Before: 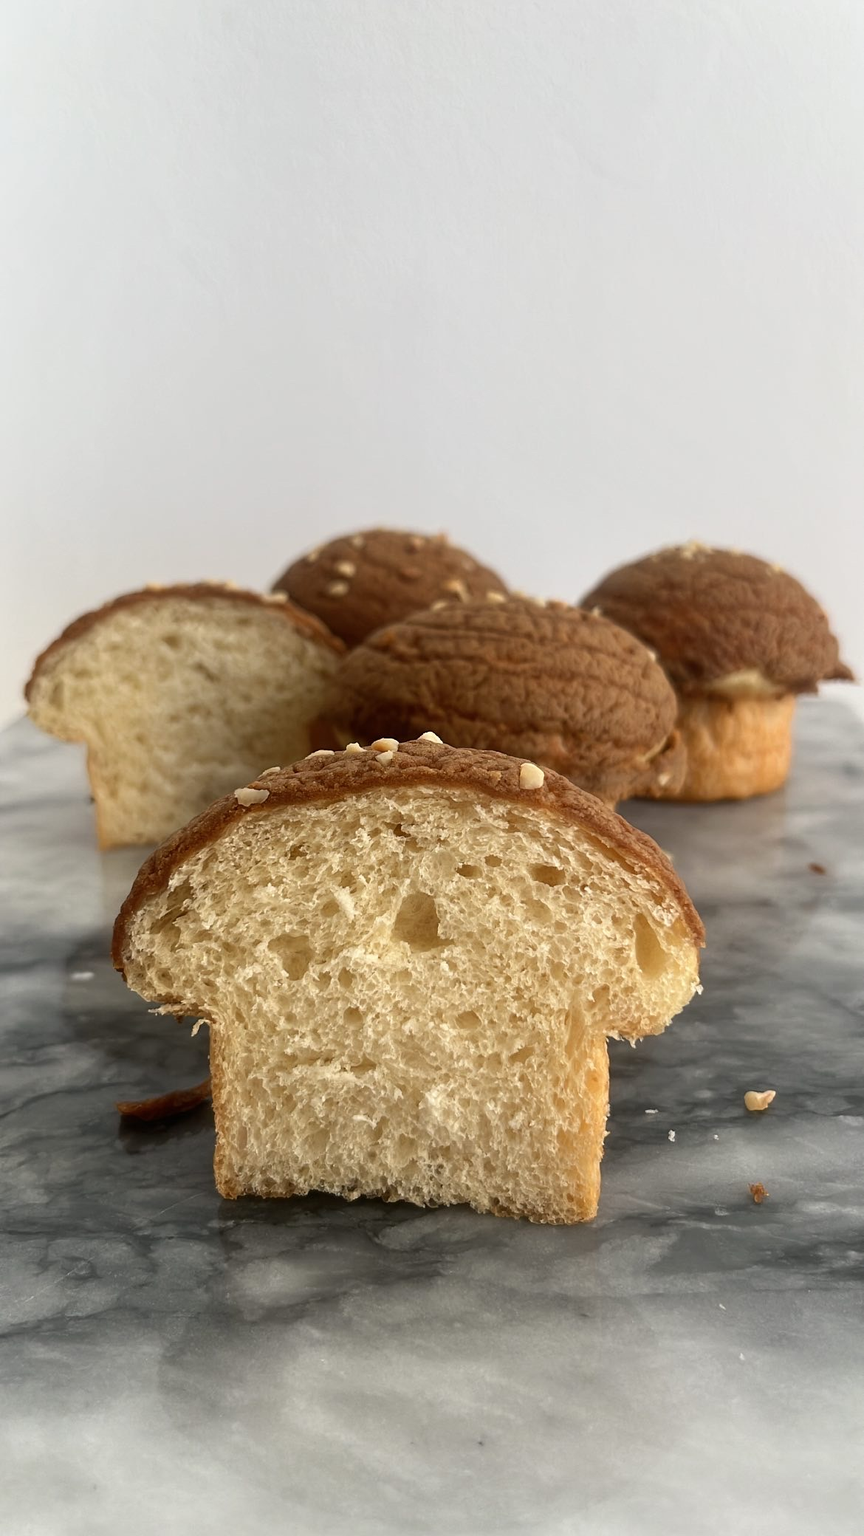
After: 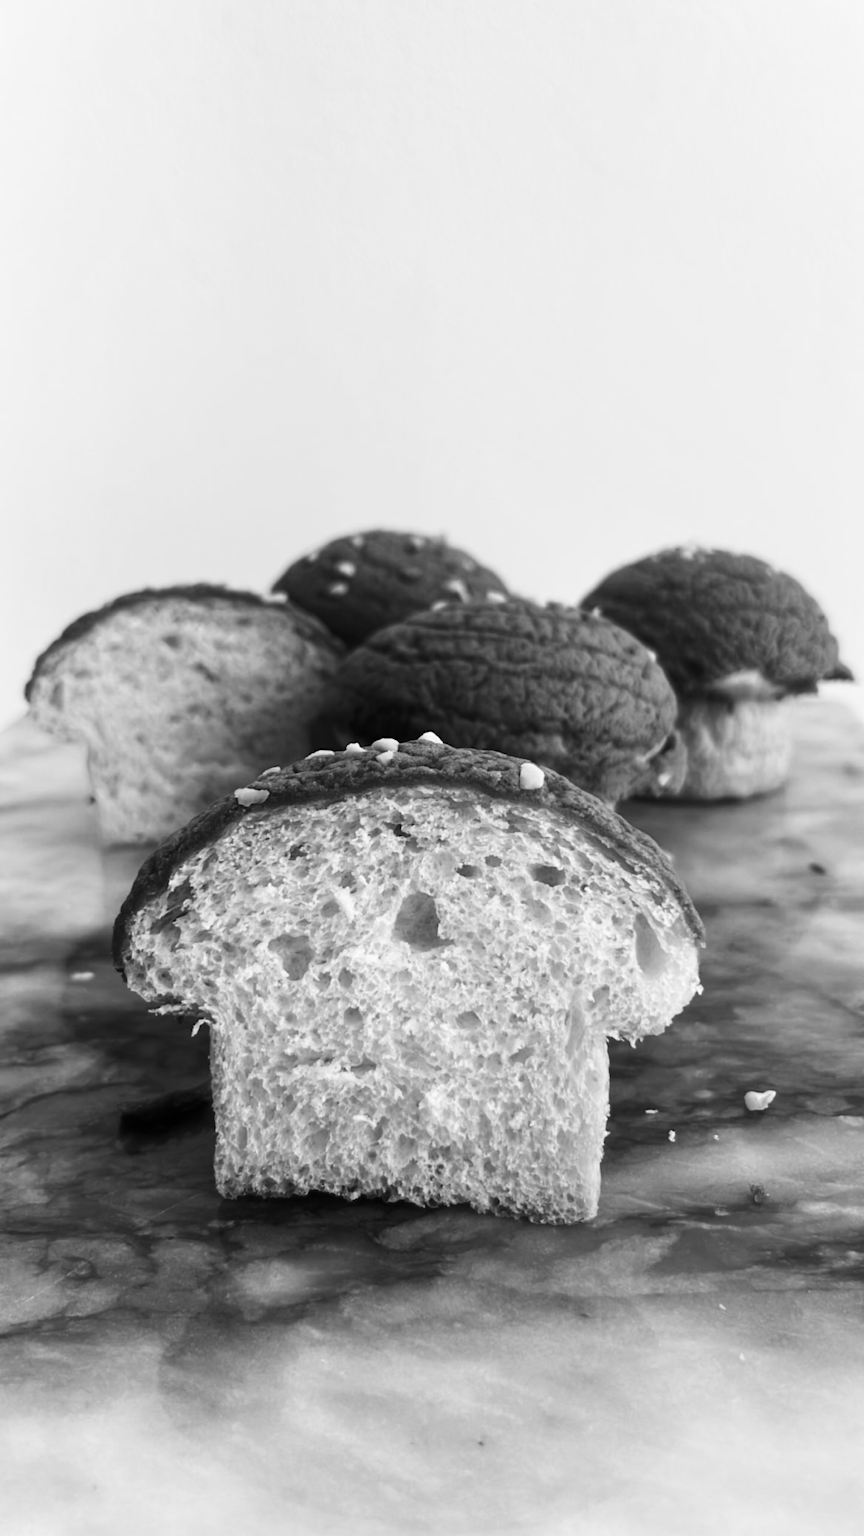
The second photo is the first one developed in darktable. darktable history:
base curve: exposure shift 0, preserve colors none
lowpass: radius 0.76, contrast 1.56, saturation 0, unbound 0
